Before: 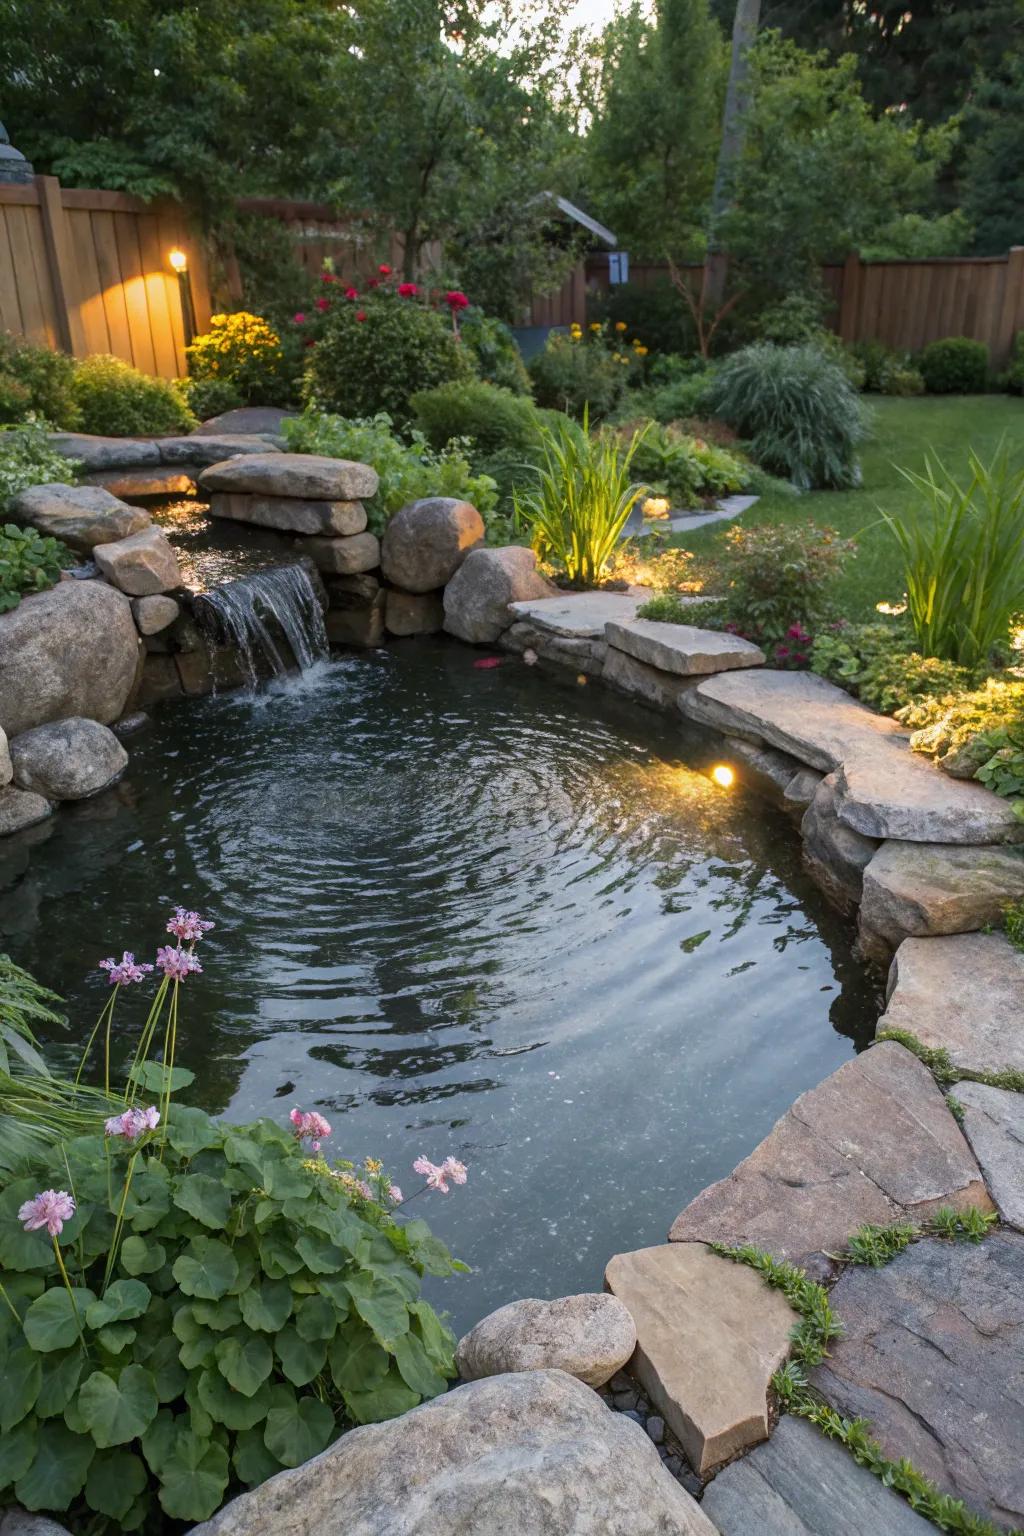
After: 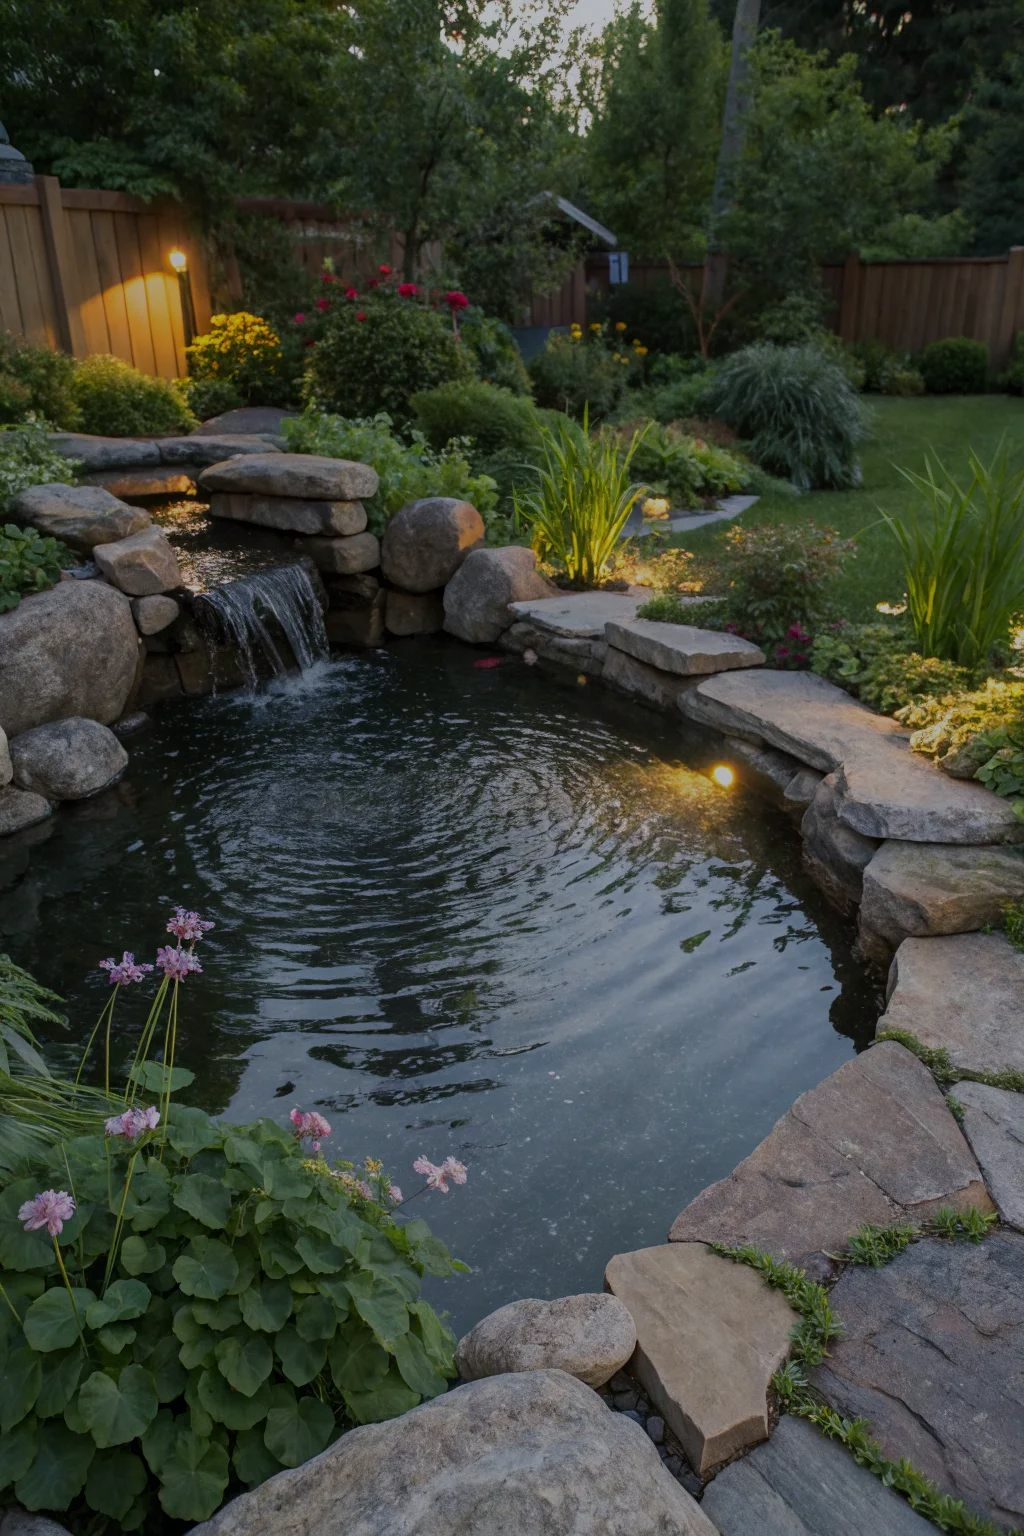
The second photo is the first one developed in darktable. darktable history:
white balance: red 0.988, blue 1.017
exposure: exposure -1 EV, compensate highlight preservation false
